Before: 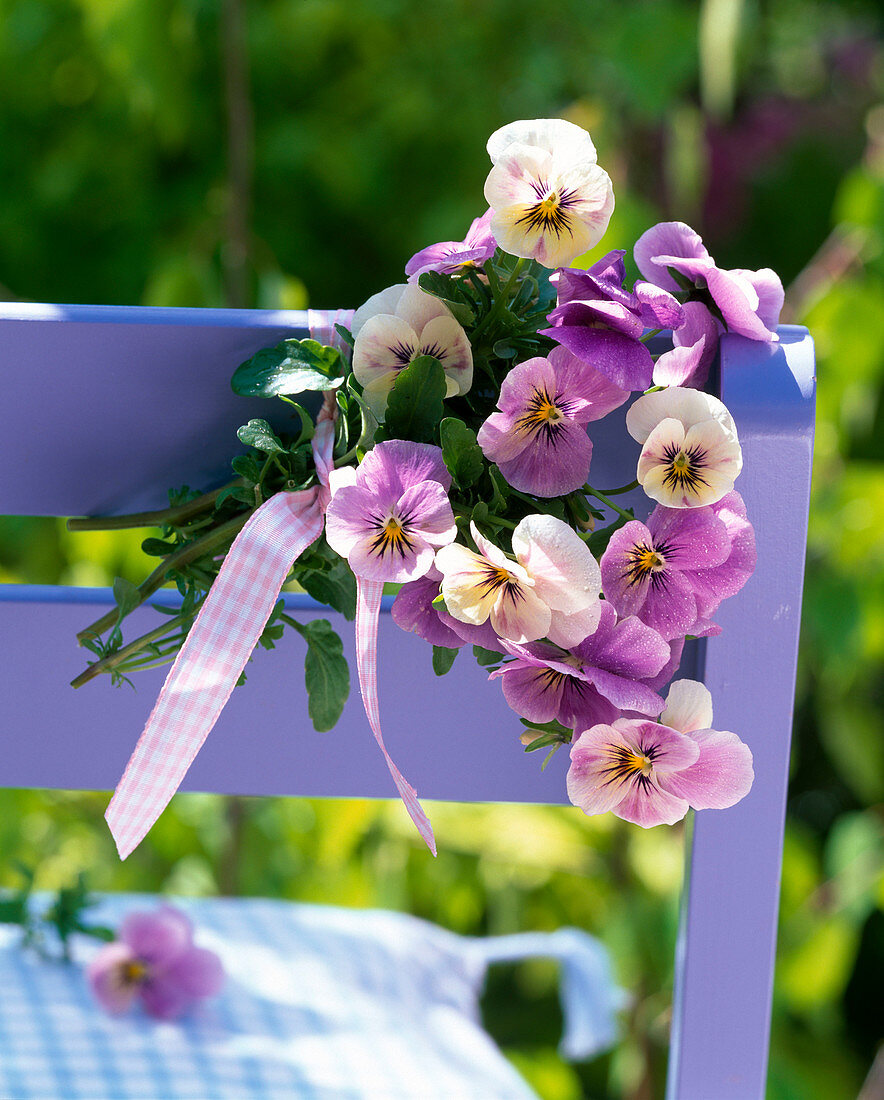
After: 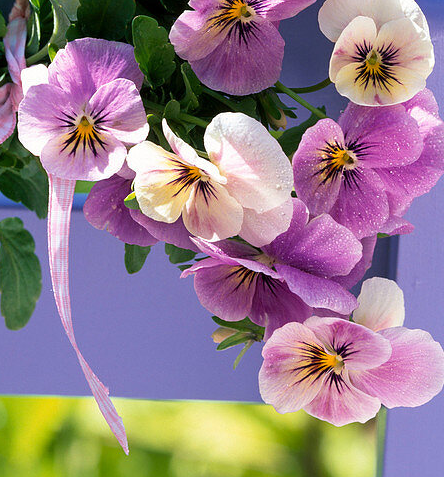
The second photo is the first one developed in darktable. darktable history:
crop: left 34.929%, top 36.6%, right 14.746%, bottom 20.013%
